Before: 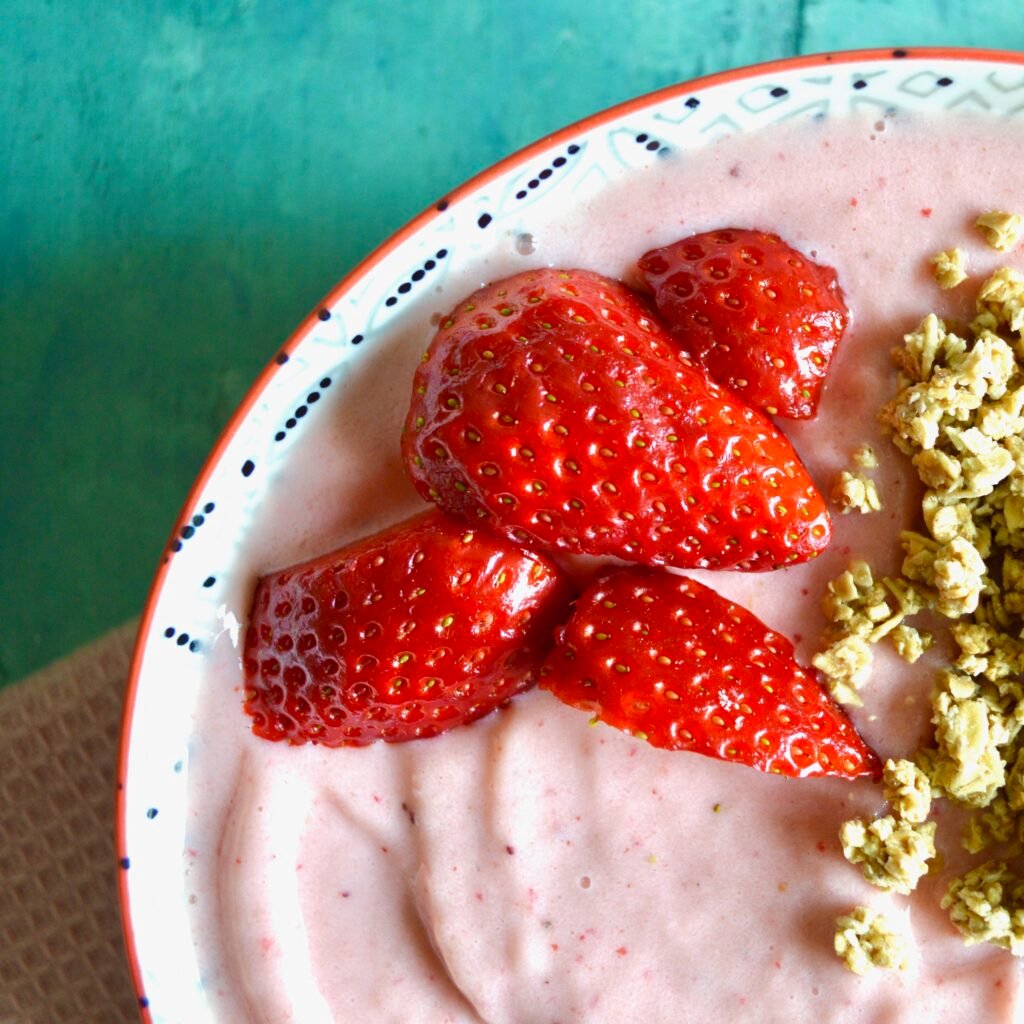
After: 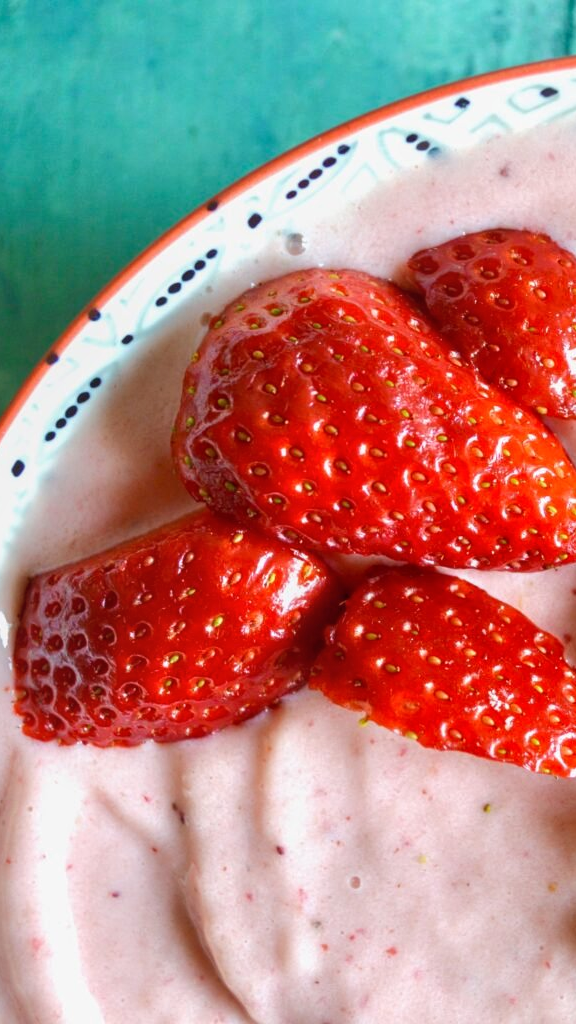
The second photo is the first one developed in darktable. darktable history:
crop and rotate: left 22.516%, right 21.234%
local contrast: detail 110%
